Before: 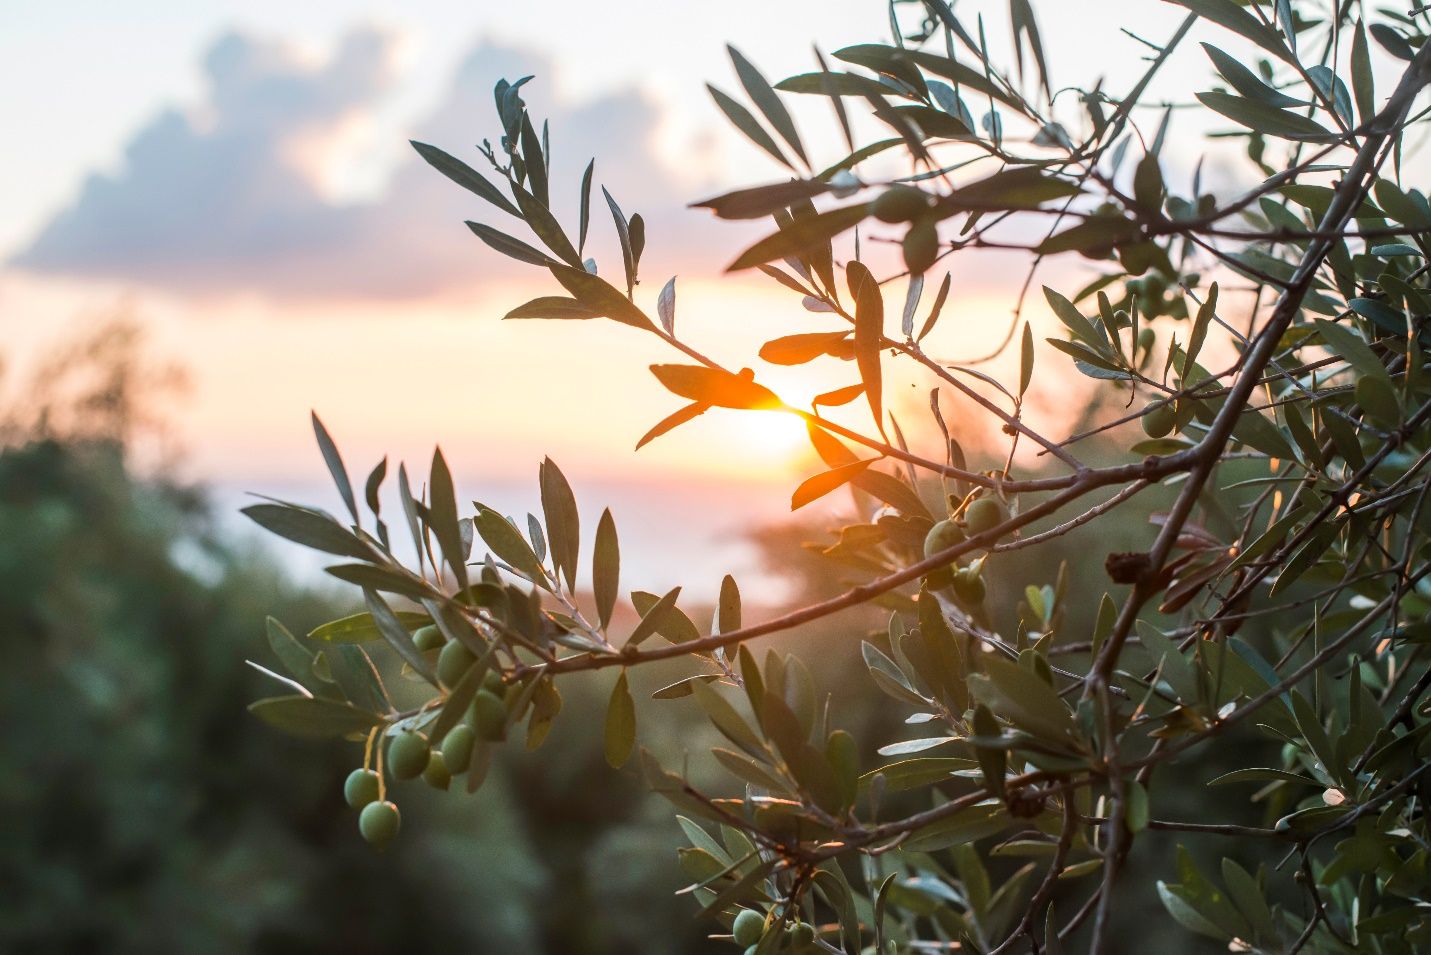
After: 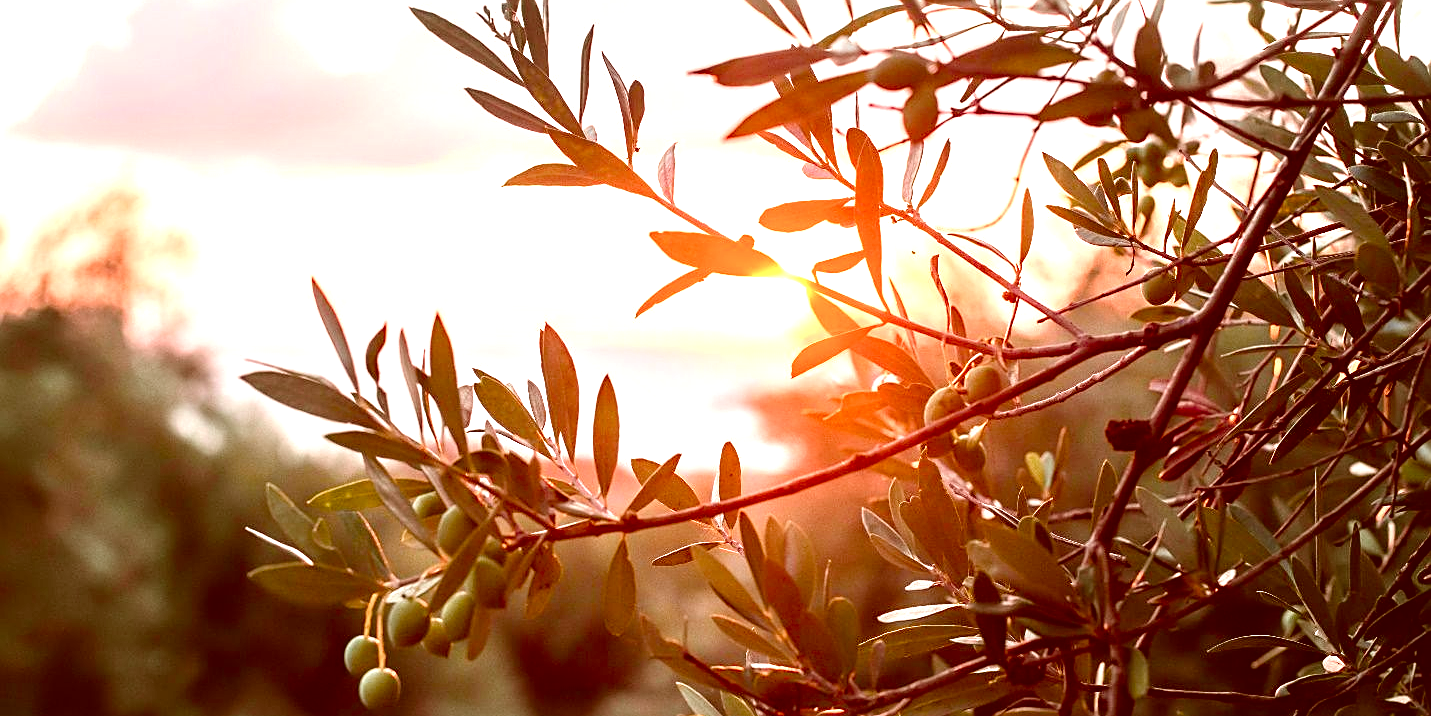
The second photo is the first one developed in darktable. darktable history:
crop: top 13.959%, bottom 11.029%
sharpen: on, module defaults
color balance rgb: power › hue 314.99°, highlights gain › chroma 2.998%, highlights gain › hue 60.1°, perceptual saturation grading › global saturation 20%, perceptual saturation grading › highlights -25.008%, perceptual saturation grading › shadows 25.966%
color correction: highlights a* 9.56, highlights b* 9.08, shadows a* 39.58, shadows b* 39.56, saturation 0.819
tone curve: curves: ch0 [(0, 0) (0.068, 0.012) (0.183, 0.089) (0.341, 0.283) (0.547, 0.532) (0.828, 0.815) (1, 0.983)]; ch1 [(0, 0) (0.23, 0.166) (0.34, 0.308) (0.371, 0.337) (0.429, 0.411) (0.477, 0.462) (0.499, 0.498) (0.529, 0.537) (0.559, 0.582) (0.743, 0.798) (1, 1)]; ch2 [(0, 0) (0.431, 0.414) (0.498, 0.503) (0.524, 0.528) (0.568, 0.546) (0.6, 0.597) (0.634, 0.645) (0.728, 0.742) (1, 1)], color space Lab, independent channels, preserve colors none
exposure: black level correction 0, exposure 1 EV, compensate highlight preservation false
tone equalizer: on, module defaults
